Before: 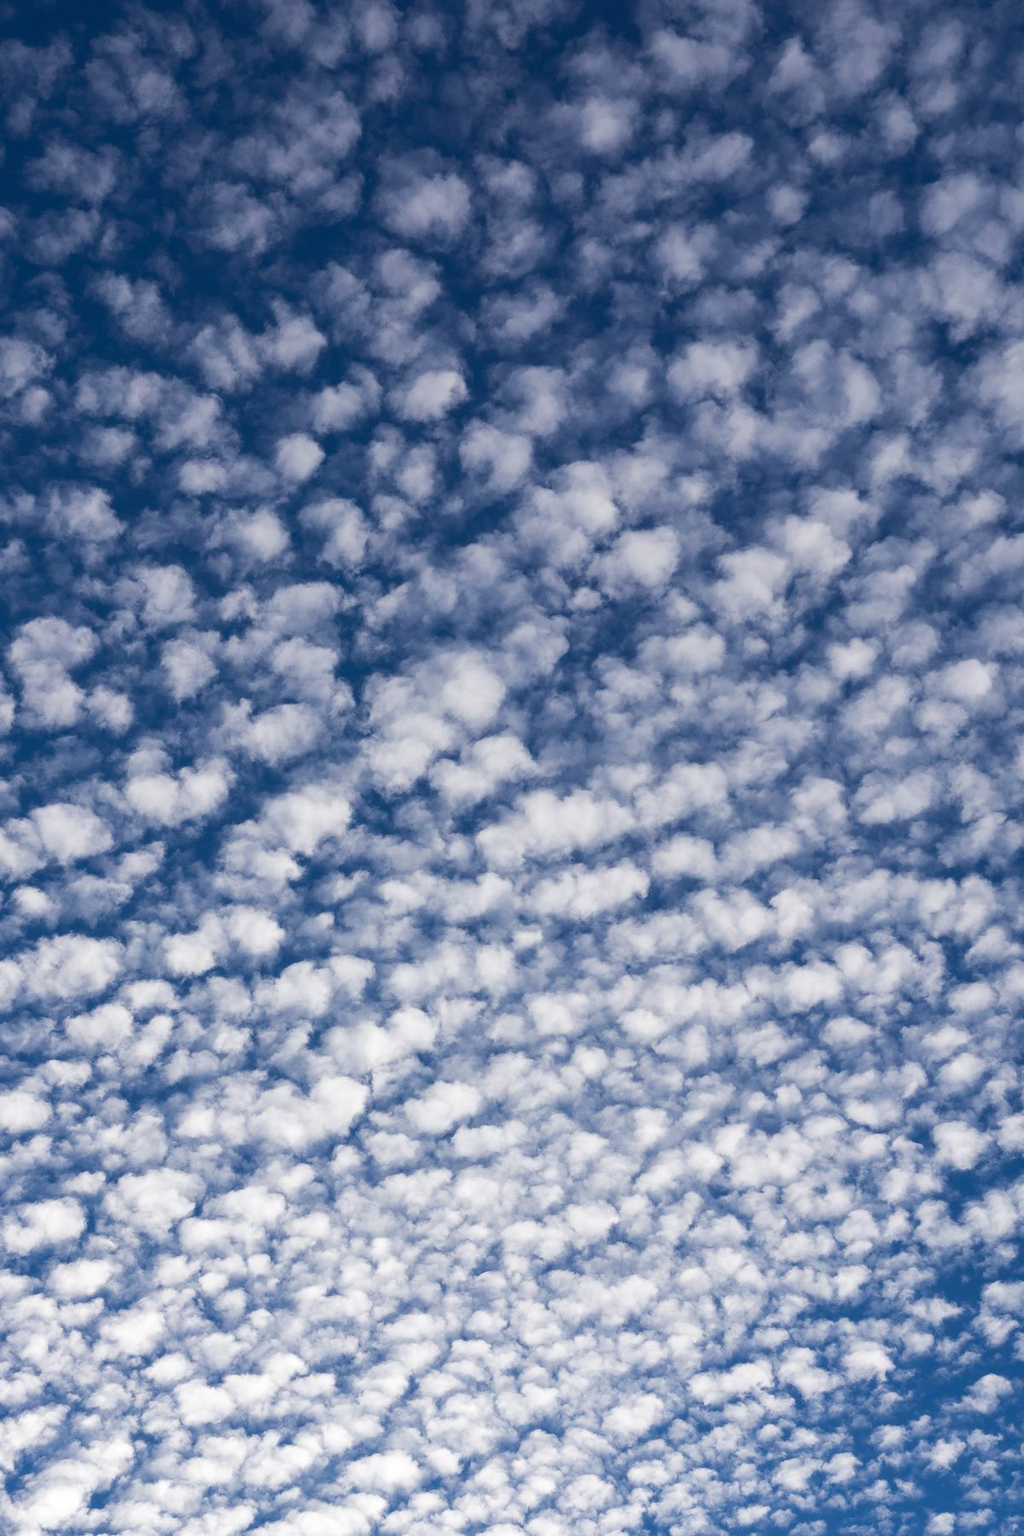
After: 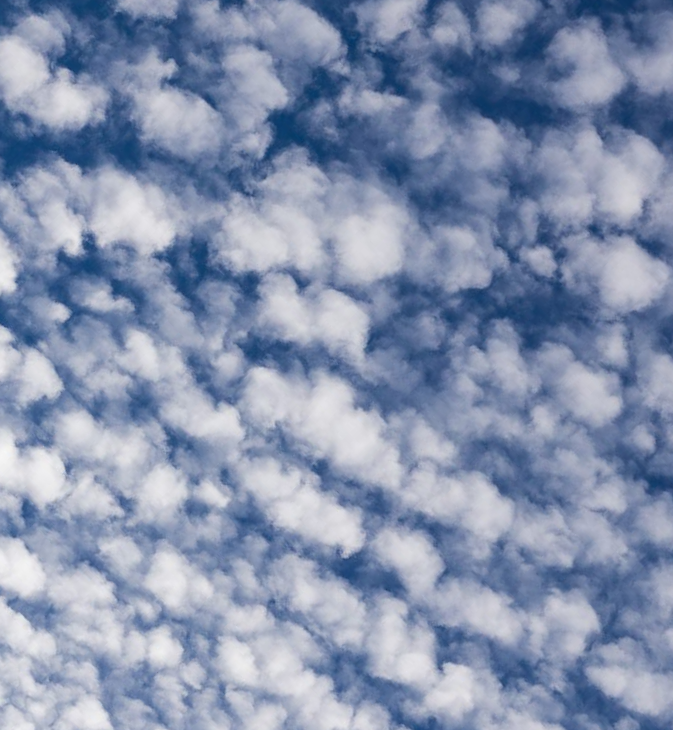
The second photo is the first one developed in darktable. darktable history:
crop and rotate: angle -44.75°, top 16.691%, right 0.843%, bottom 11.667%
tone equalizer: edges refinement/feathering 500, mask exposure compensation -1.57 EV, preserve details guided filter
